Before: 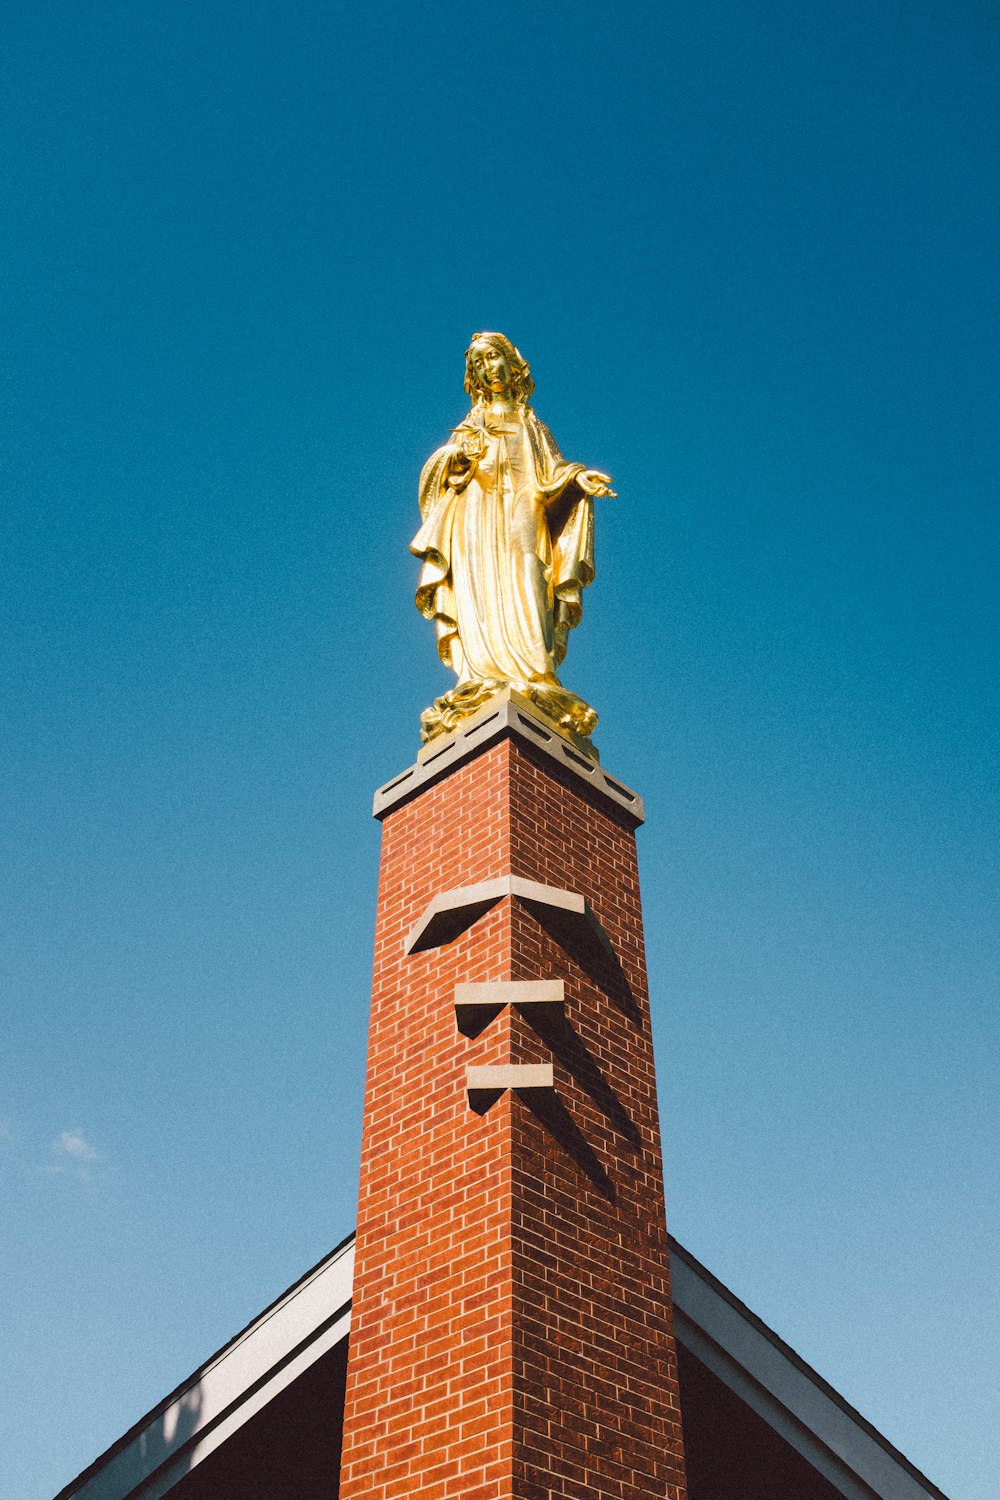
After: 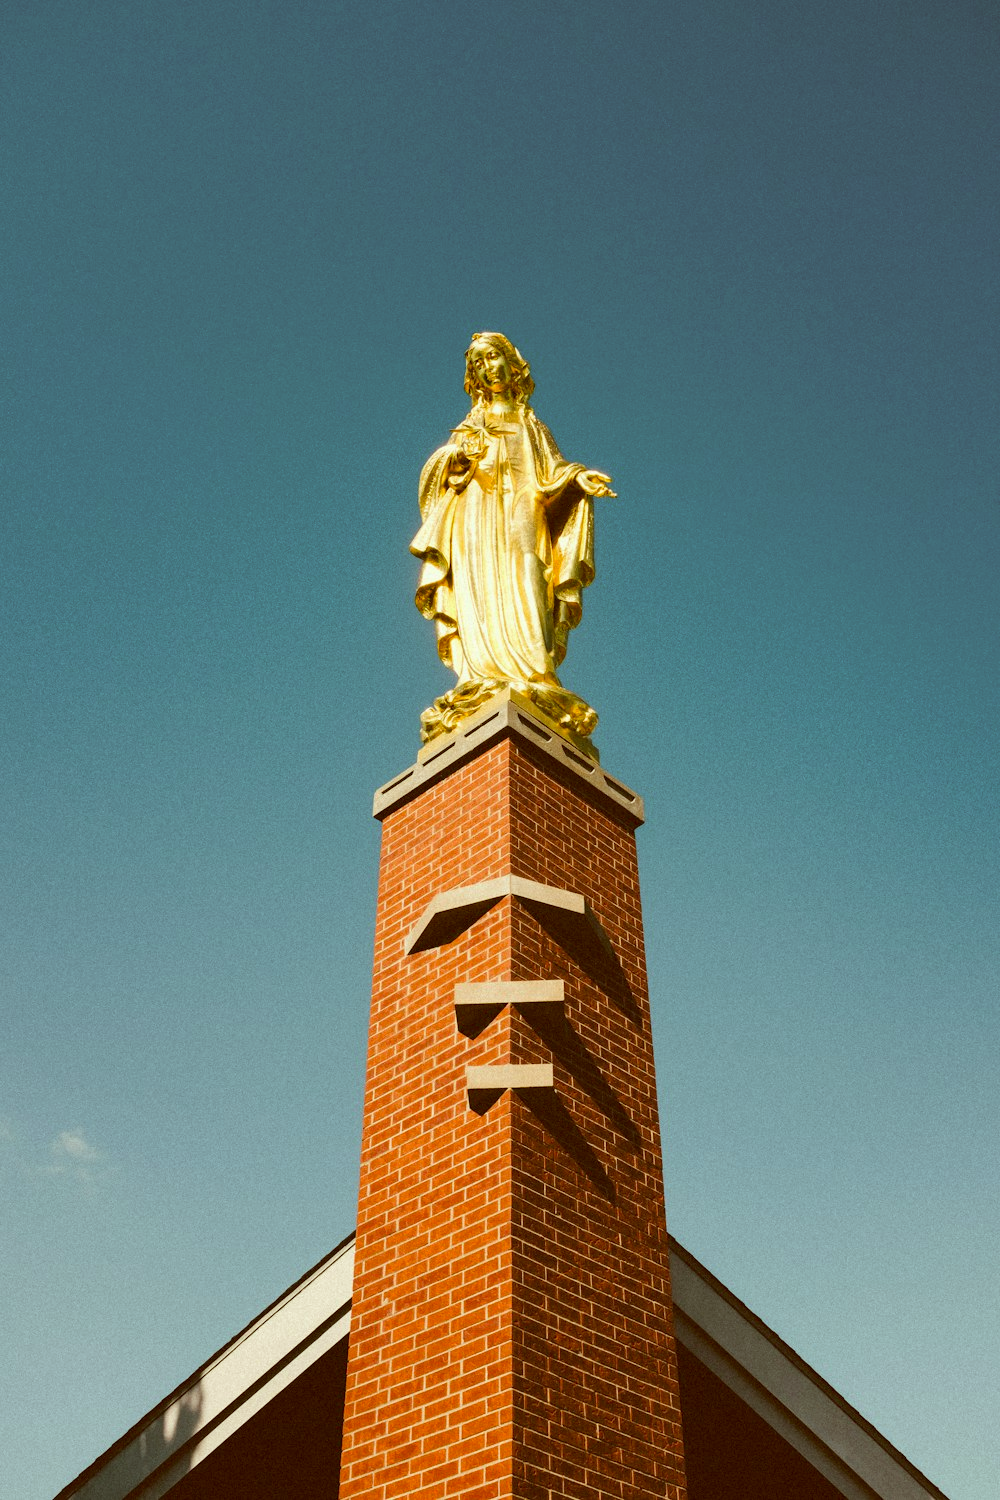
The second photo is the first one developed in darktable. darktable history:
color correction: highlights a* -5.46, highlights b* 9.8, shadows a* 9.31, shadows b* 24.35
shadows and highlights: shadows 2.67, highlights -18.14, soften with gaussian
